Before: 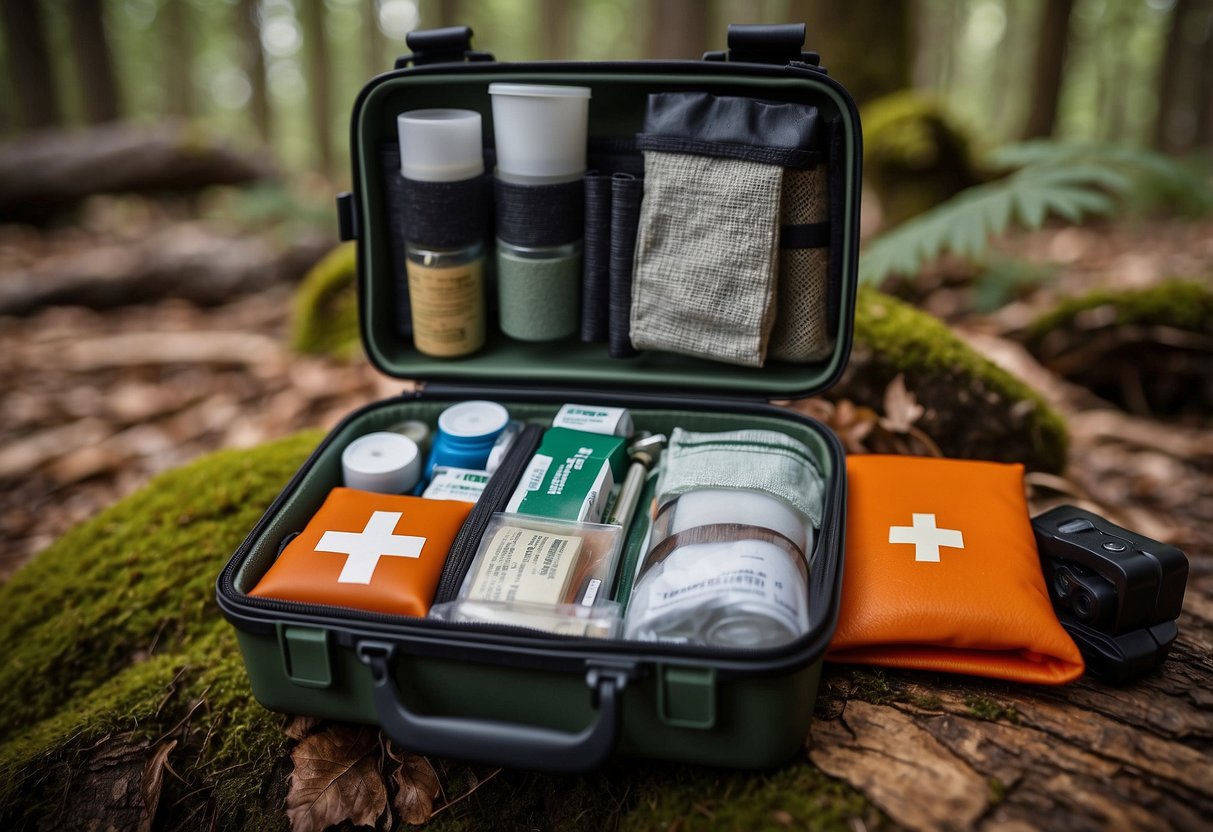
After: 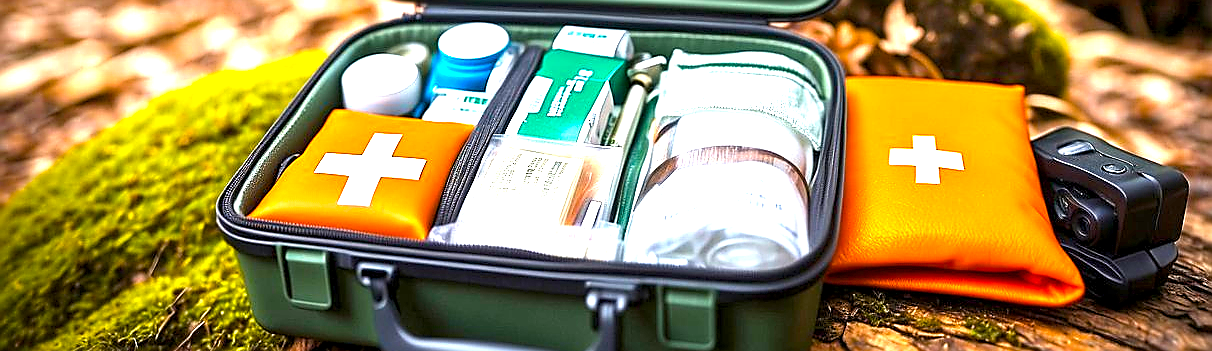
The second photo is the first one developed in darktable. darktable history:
color balance rgb: perceptual saturation grading › global saturation 36%, perceptual brilliance grading › global brilliance 10%, global vibrance 20%
crop: top 45.551%, bottom 12.262%
sharpen: radius 1.4, amount 1.25, threshold 0.7
exposure: black level correction 0.001, exposure 1.822 EV, compensate exposure bias true, compensate highlight preservation false
